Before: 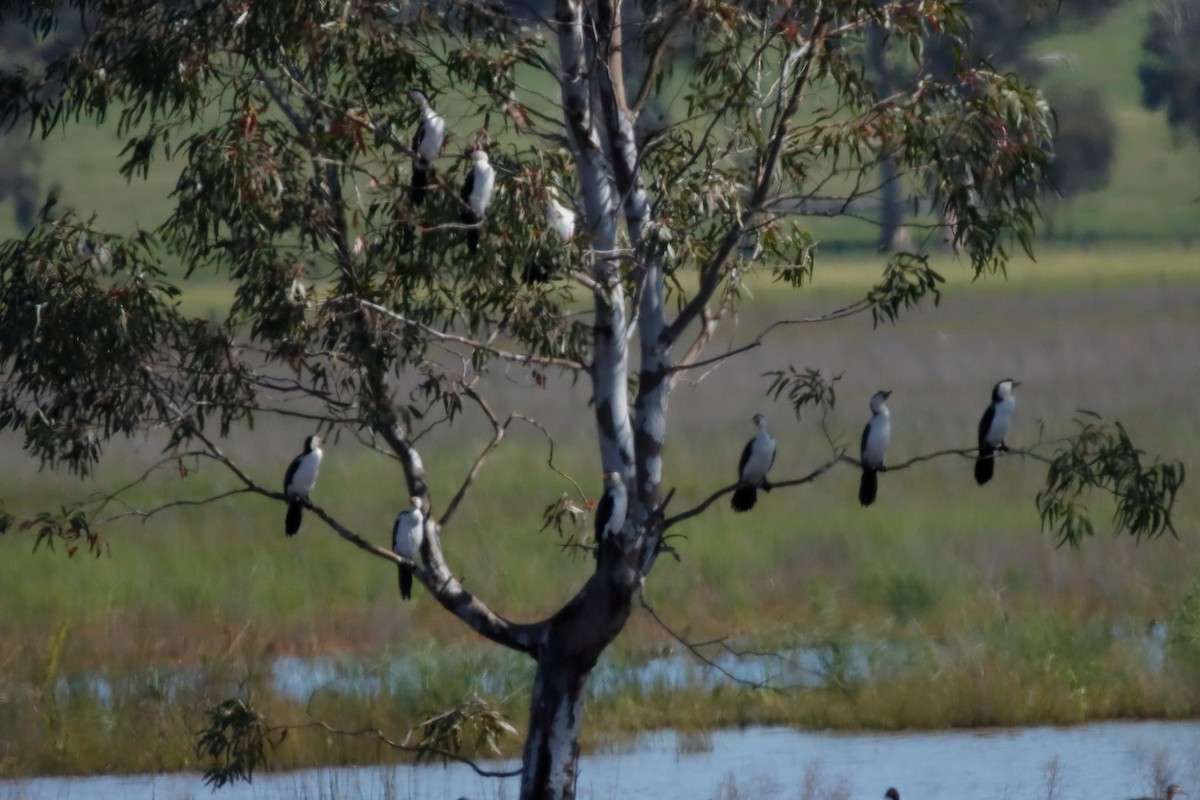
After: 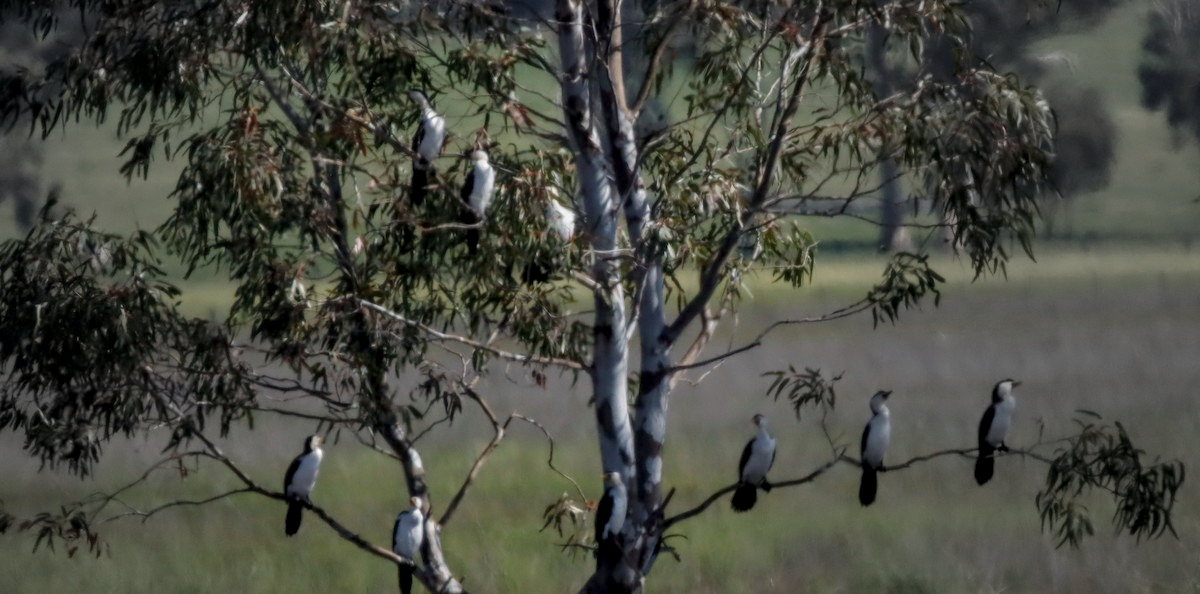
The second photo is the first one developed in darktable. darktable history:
crop: bottom 24.993%
local contrast: detail 130%
exposure: compensate highlight preservation false
vignetting: fall-off start 40.92%, fall-off radius 39.96%, brightness -0.168, center (-0.148, 0.019), unbound false
